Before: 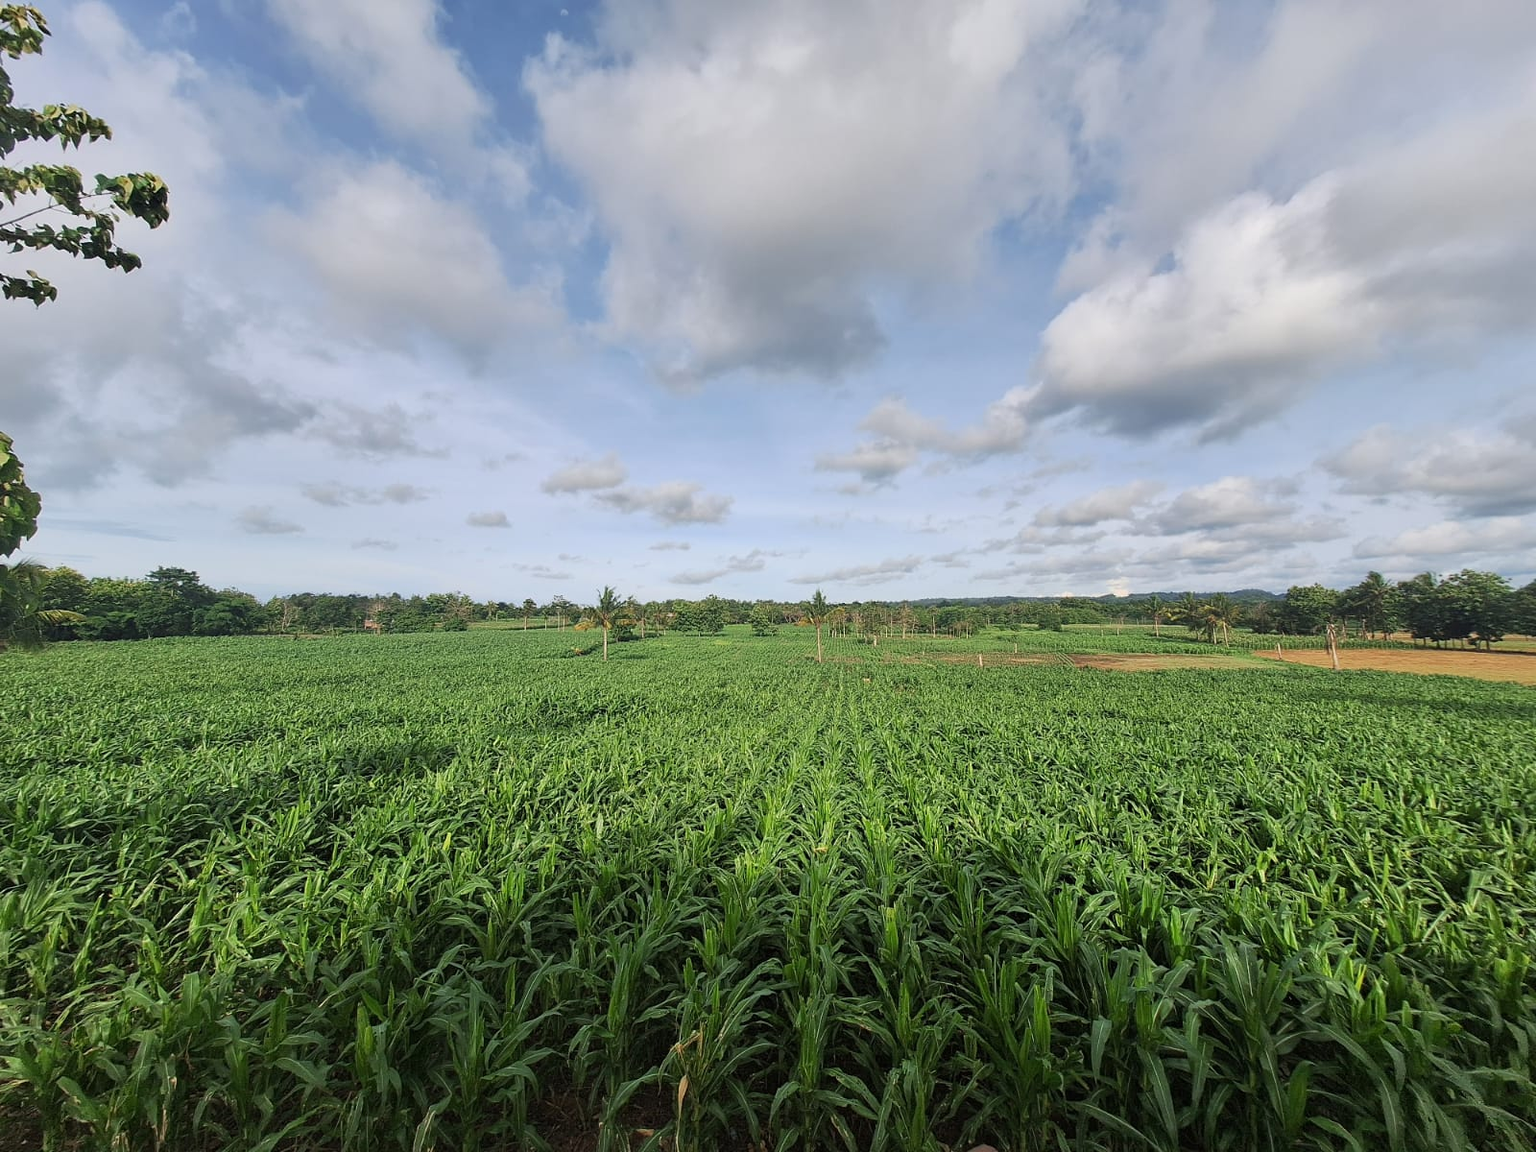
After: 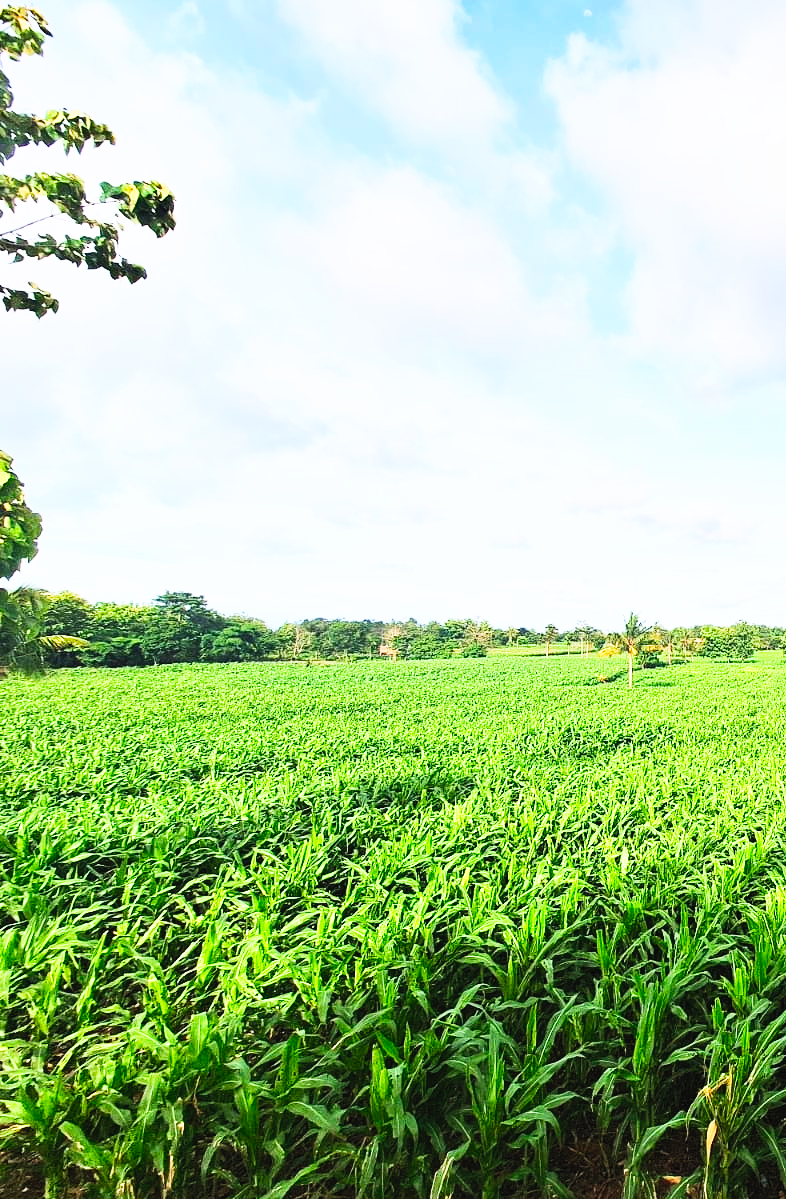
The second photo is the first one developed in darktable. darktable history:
crop and rotate: left 0%, top 0%, right 50.845%
contrast brightness saturation: contrast 0.24, brightness 0.26, saturation 0.39
base curve: curves: ch0 [(0, 0) (0.007, 0.004) (0.027, 0.03) (0.046, 0.07) (0.207, 0.54) (0.442, 0.872) (0.673, 0.972) (1, 1)], preserve colors none
